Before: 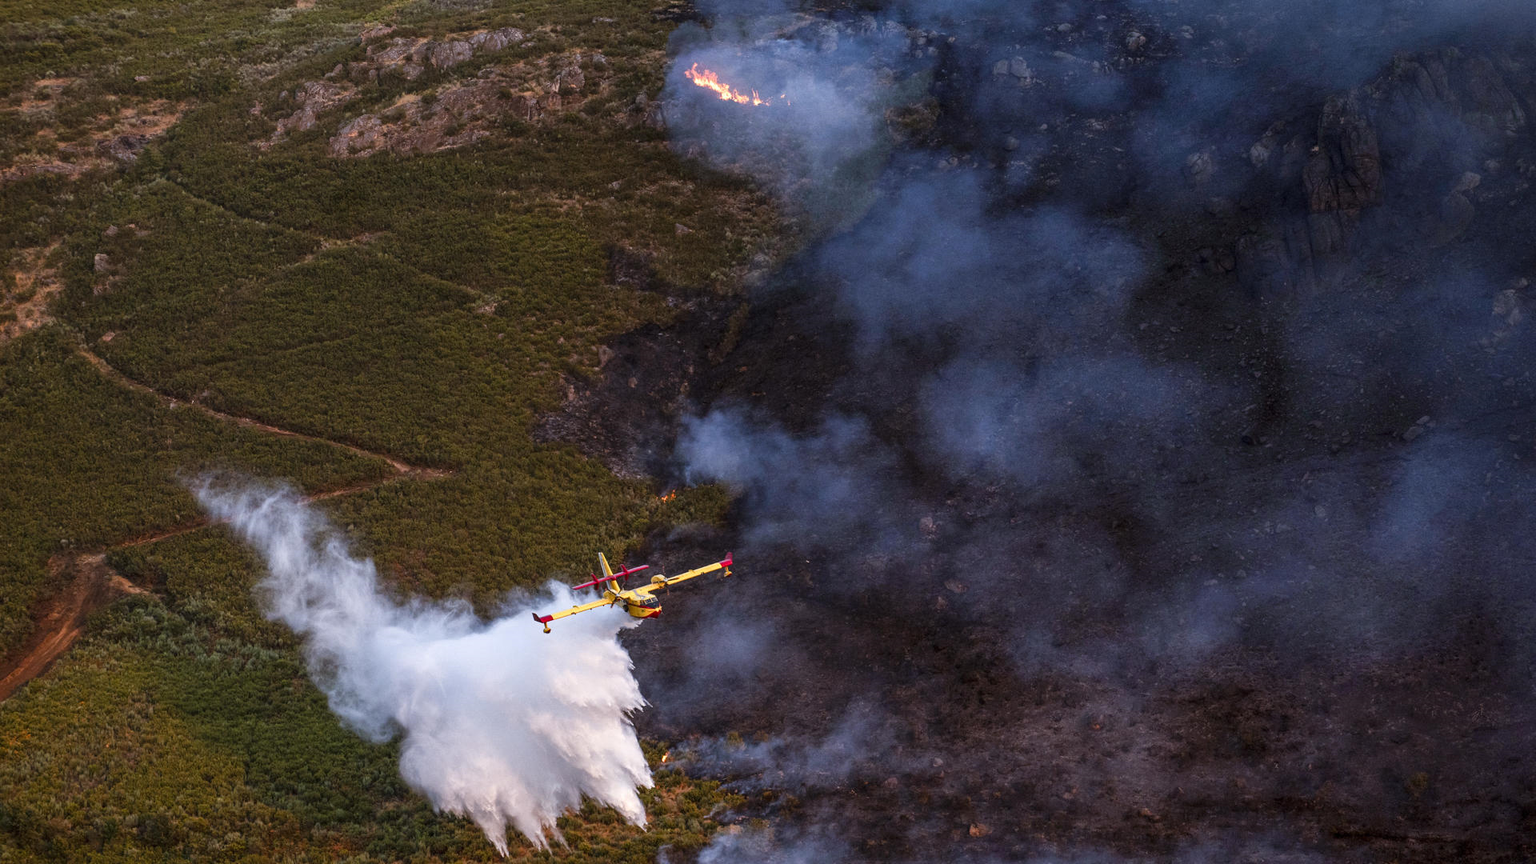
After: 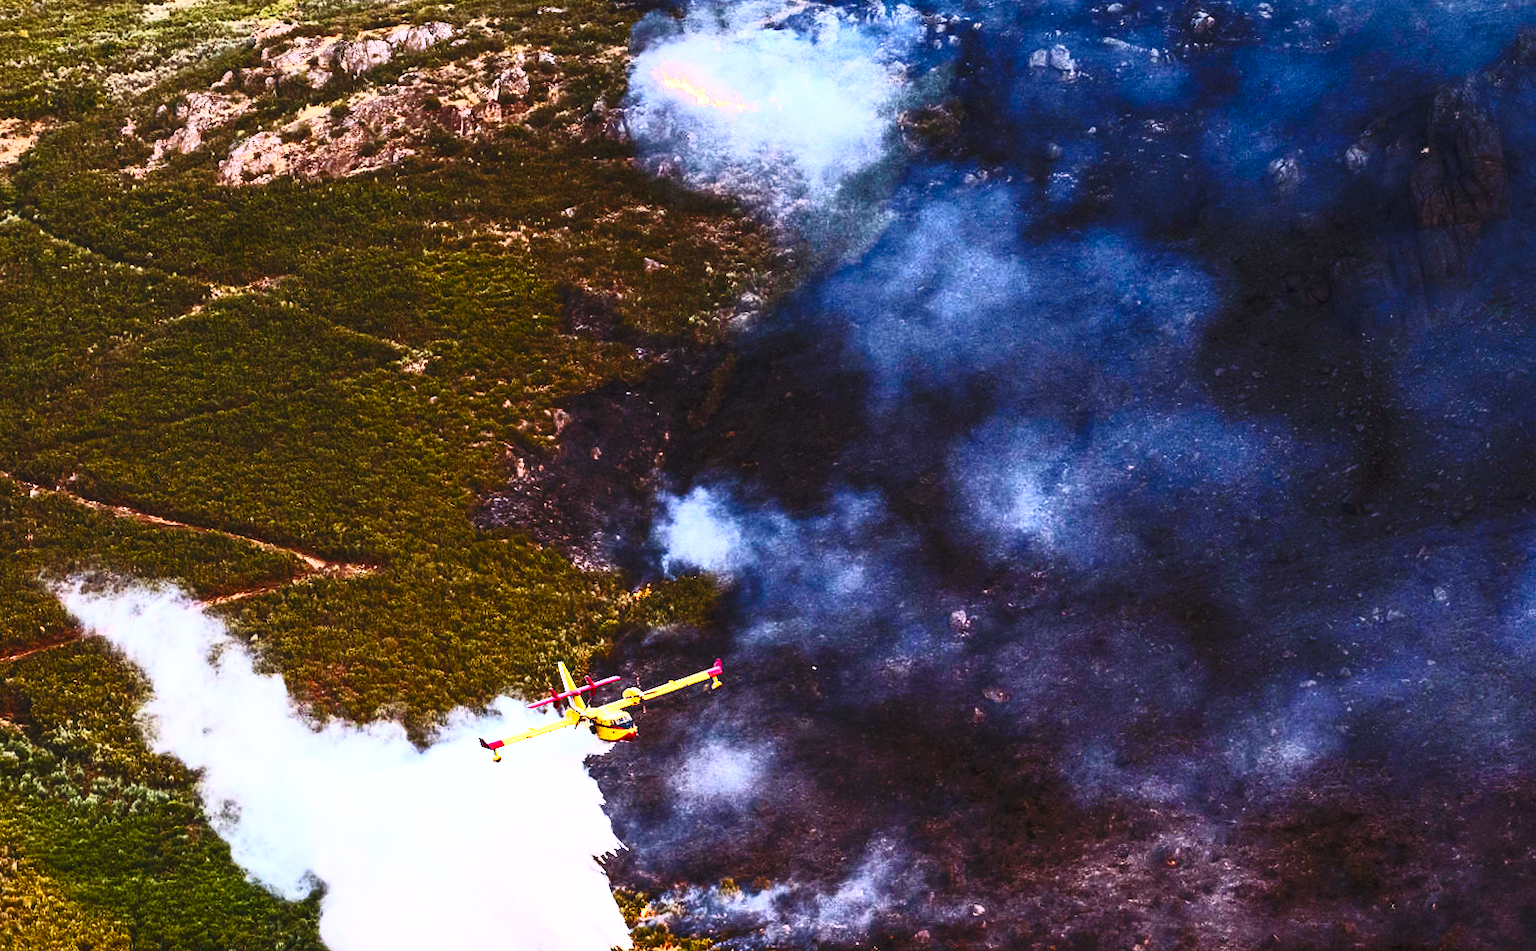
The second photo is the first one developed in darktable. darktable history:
color correction: saturation 0.85
contrast brightness saturation: contrast 0.83, brightness 0.59, saturation 0.59
base curve: curves: ch0 [(0, 0) (0.028, 0.03) (0.121, 0.232) (0.46, 0.748) (0.859, 0.968) (1, 1)], preserve colors none
rotate and perspective: rotation -1.17°, automatic cropping off
crop: left 9.929%, top 3.475%, right 9.188%, bottom 9.529%
